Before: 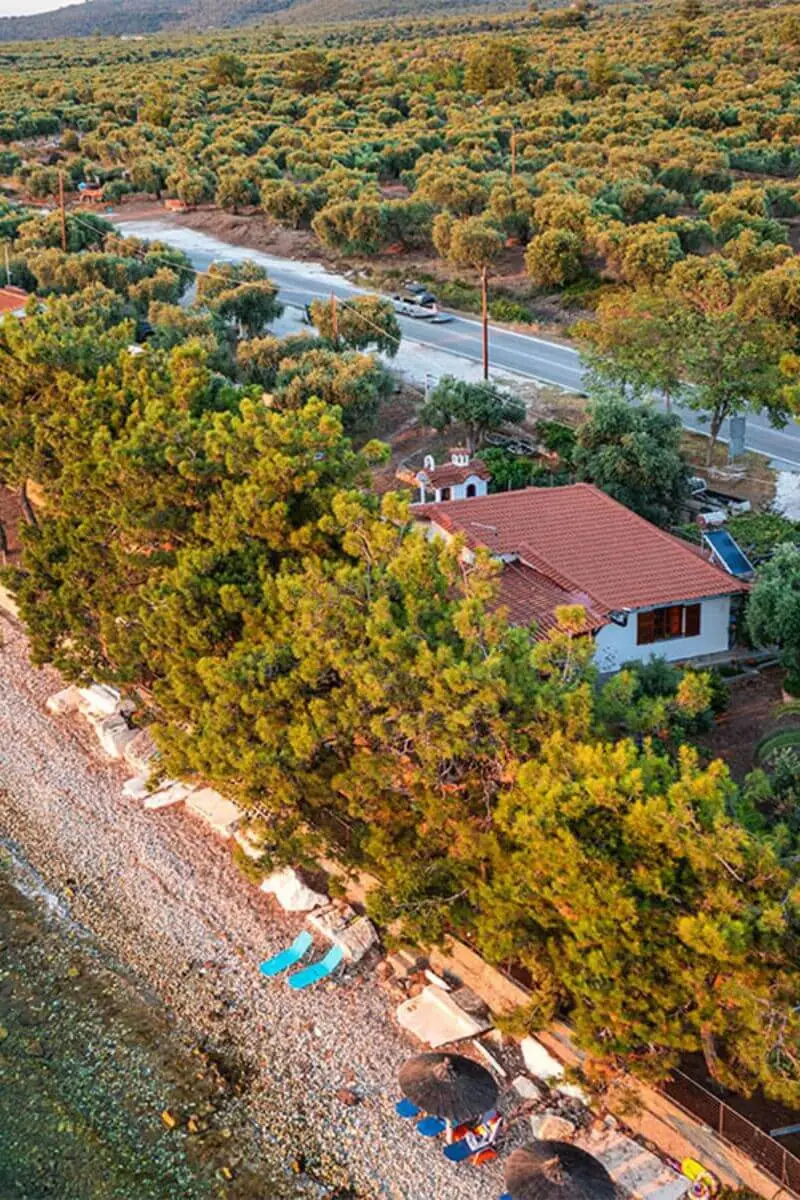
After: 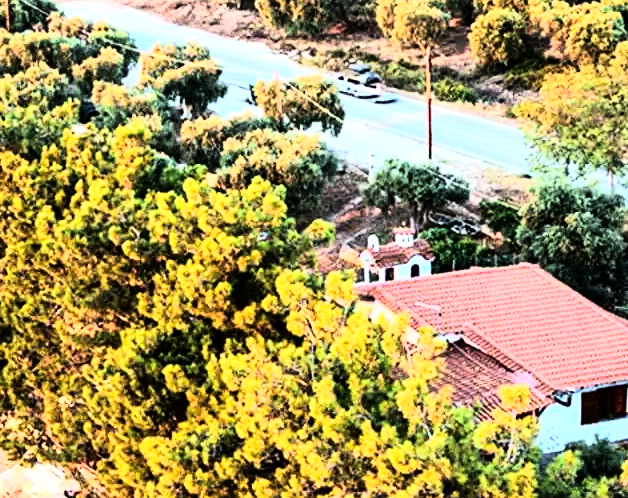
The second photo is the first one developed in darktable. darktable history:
crop: left 7.036%, top 18.398%, right 14.379%, bottom 40.043%
rgb curve: curves: ch0 [(0, 0) (0.21, 0.15) (0.24, 0.21) (0.5, 0.75) (0.75, 0.96) (0.89, 0.99) (1, 1)]; ch1 [(0, 0.02) (0.21, 0.13) (0.25, 0.2) (0.5, 0.67) (0.75, 0.9) (0.89, 0.97) (1, 1)]; ch2 [(0, 0.02) (0.21, 0.13) (0.25, 0.2) (0.5, 0.67) (0.75, 0.9) (0.89, 0.97) (1, 1)], compensate middle gray true
tone equalizer: -8 EV -0.75 EV, -7 EV -0.7 EV, -6 EV -0.6 EV, -5 EV -0.4 EV, -3 EV 0.4 EV, -2 EV 0.6 EV, -1 EV 0.7 EV, +0 EV 0.75 EV, edges refinement/feathering 500, mask exposure compensation -1.57 EV, preserve details no
